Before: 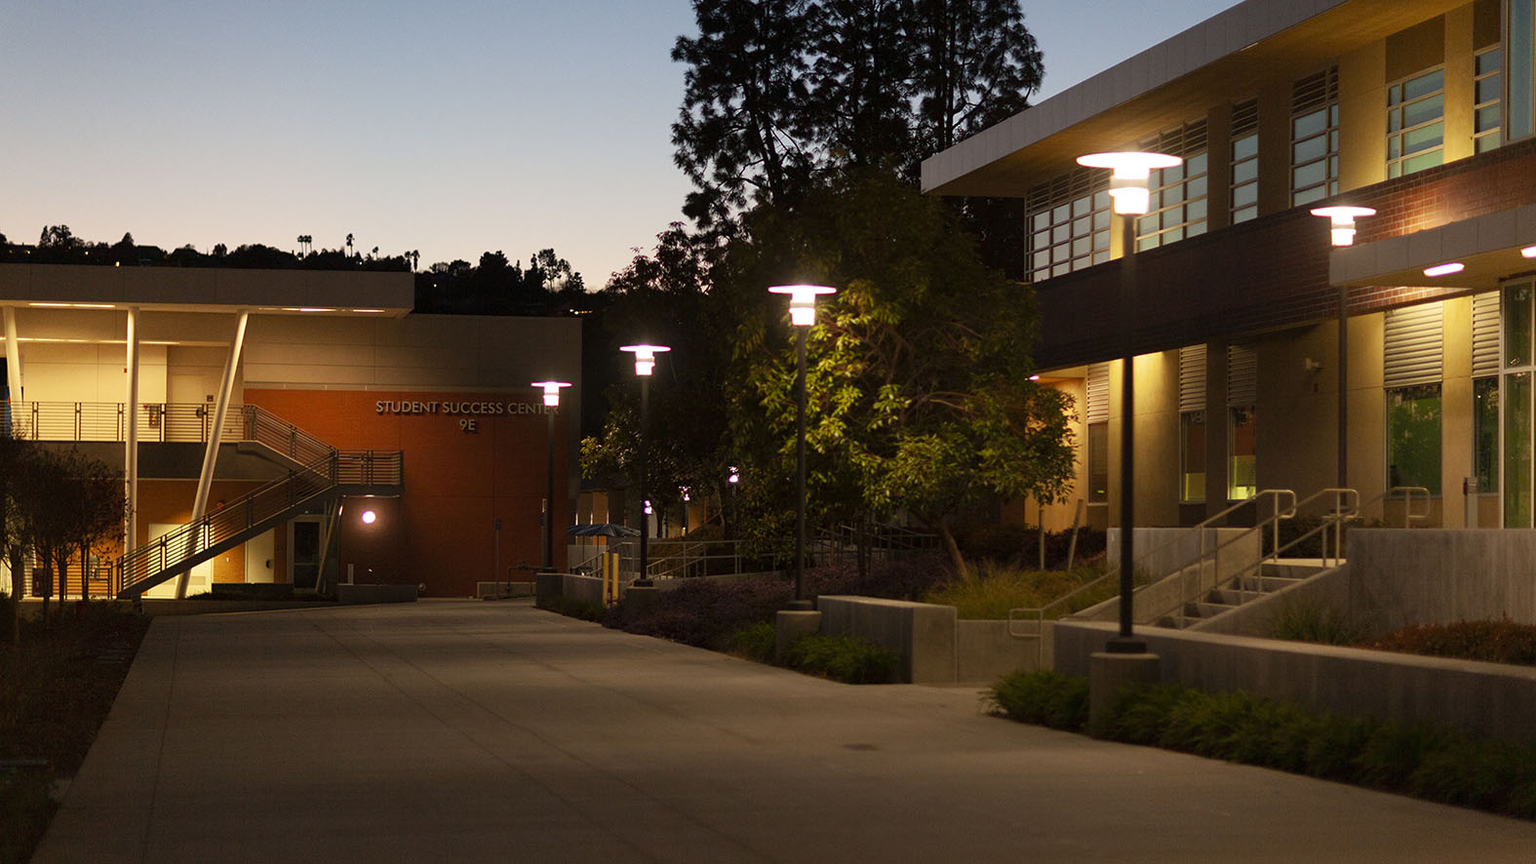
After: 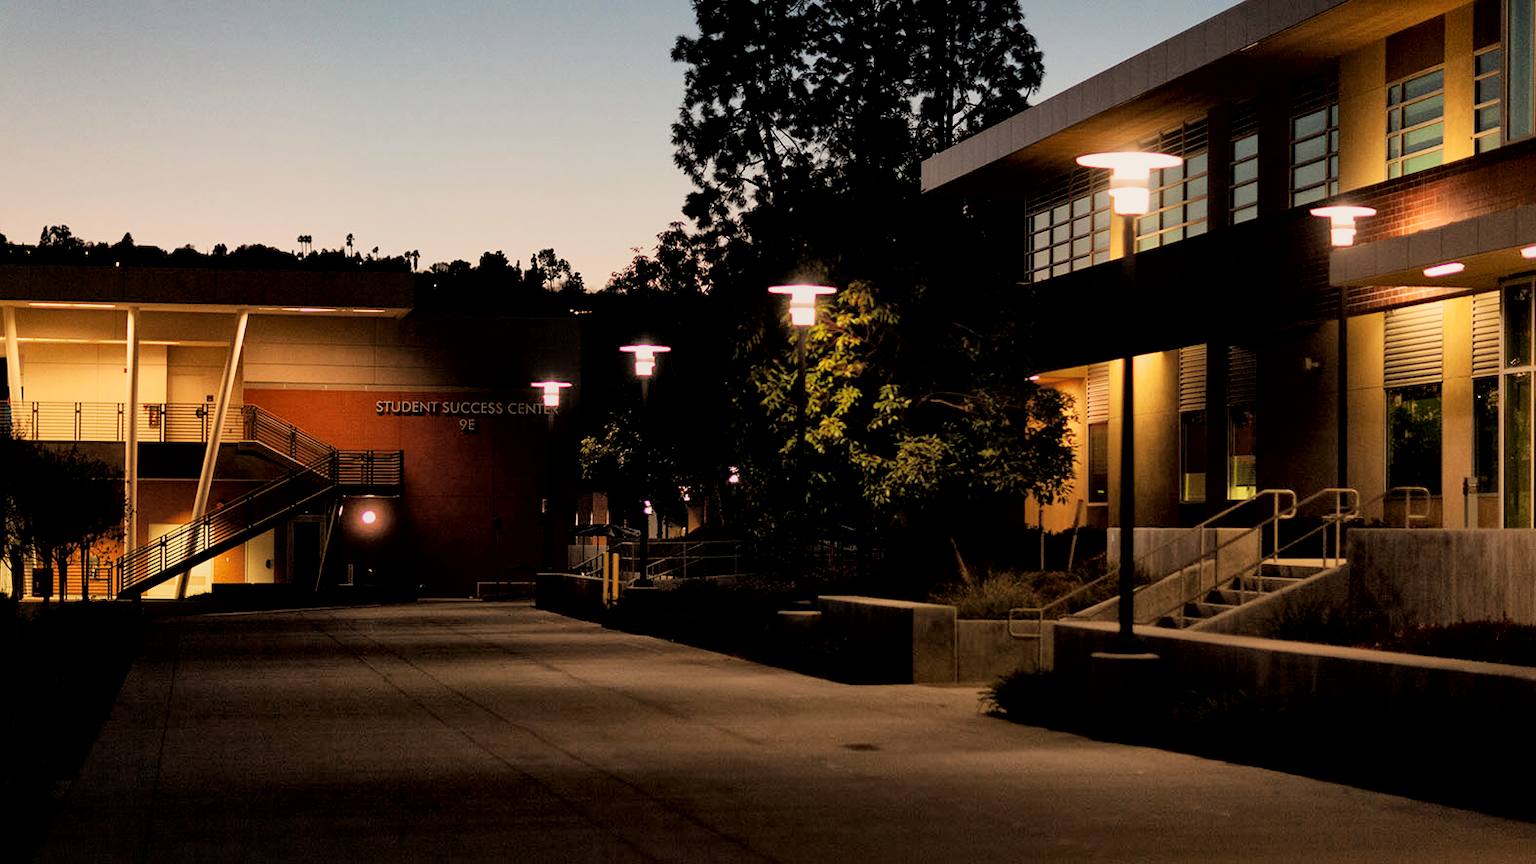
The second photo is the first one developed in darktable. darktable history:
local contrast: mode bilateral grid, contrast 20, coarseness 50, detail 171%, midtone range 0.2
filmic rgb: black relative exposure -5 EV, hardness 2.88, contrast 1.3, highlights saturation mix -30%
white balance: red 1.045, blue 0.932
